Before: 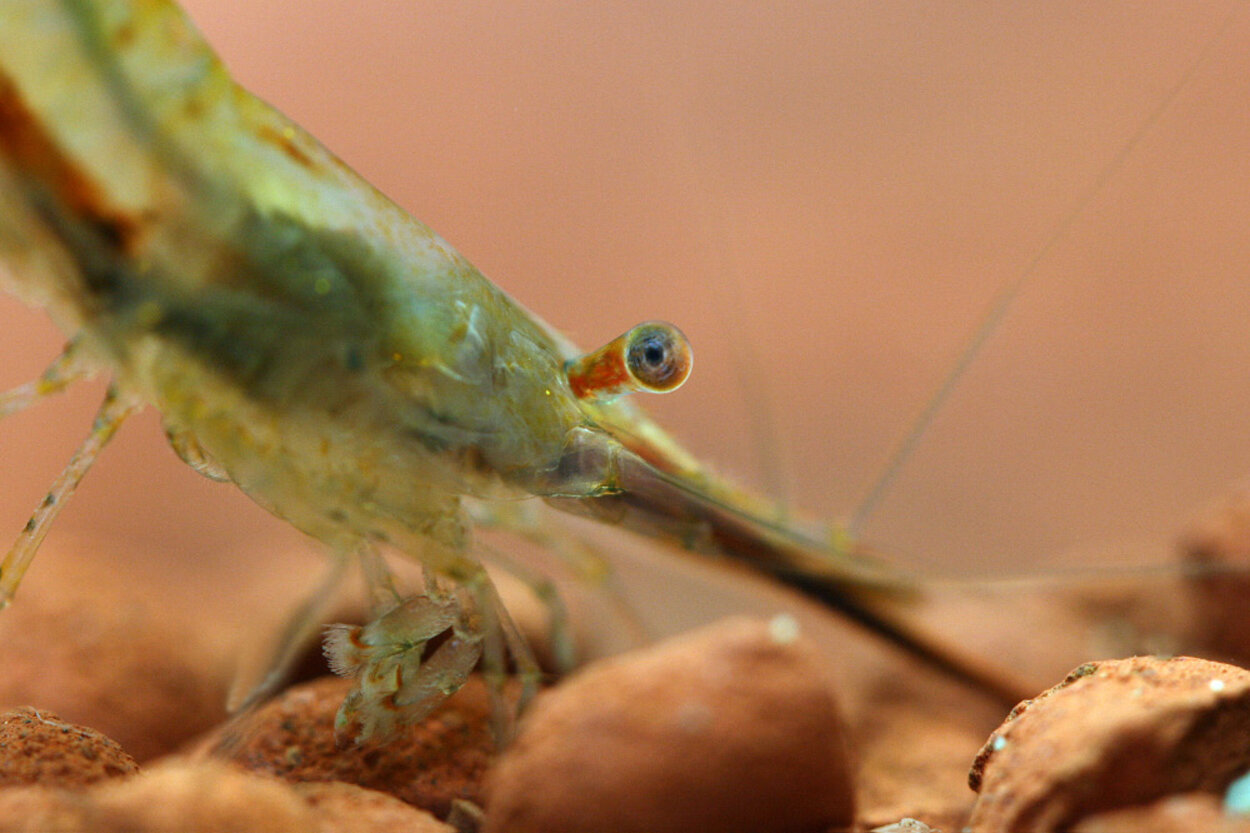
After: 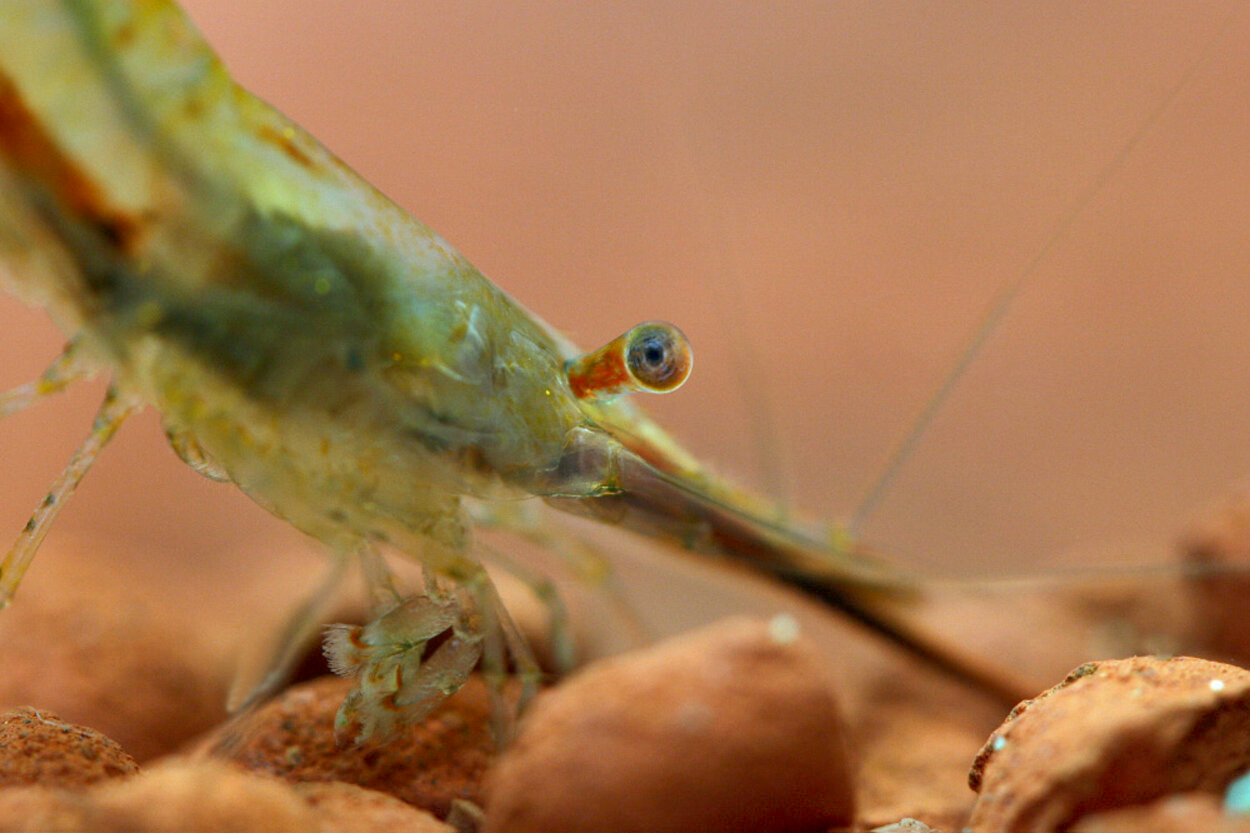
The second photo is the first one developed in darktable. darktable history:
shadows and highlights: on, module defaults
exposure: black level correction 0.004, exposure 0.017 EV, compensate exposure bias true, compensate highlight preservation false
